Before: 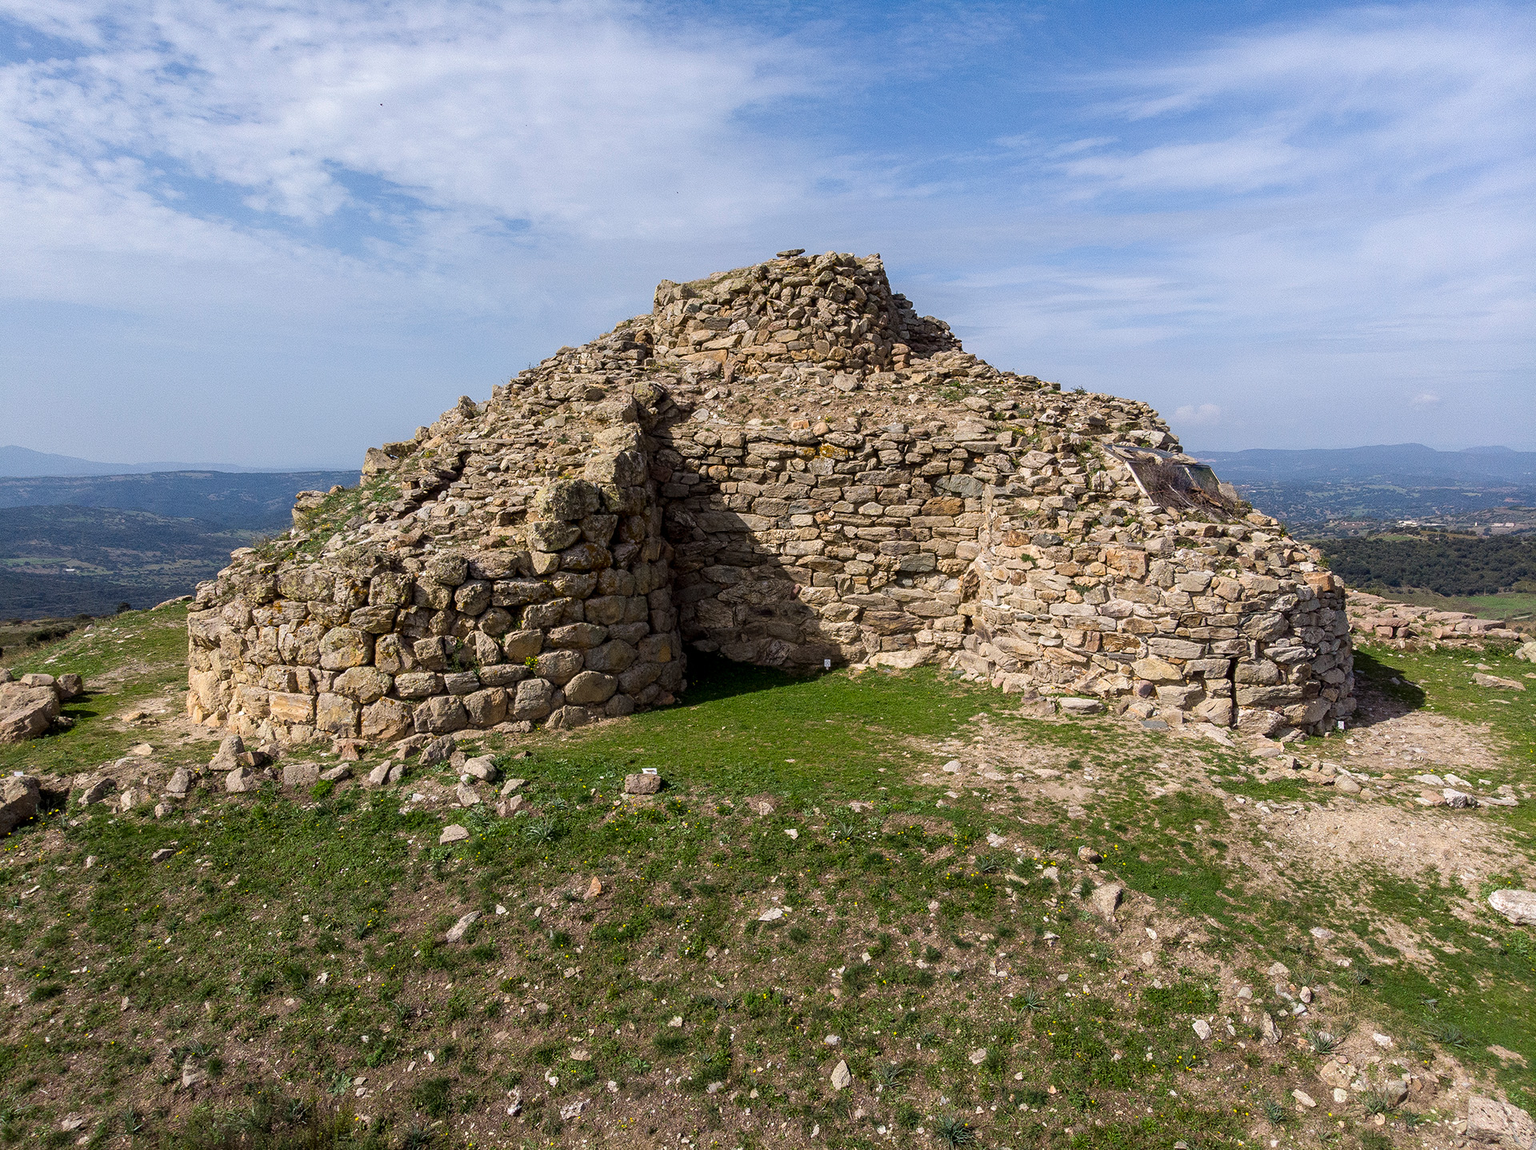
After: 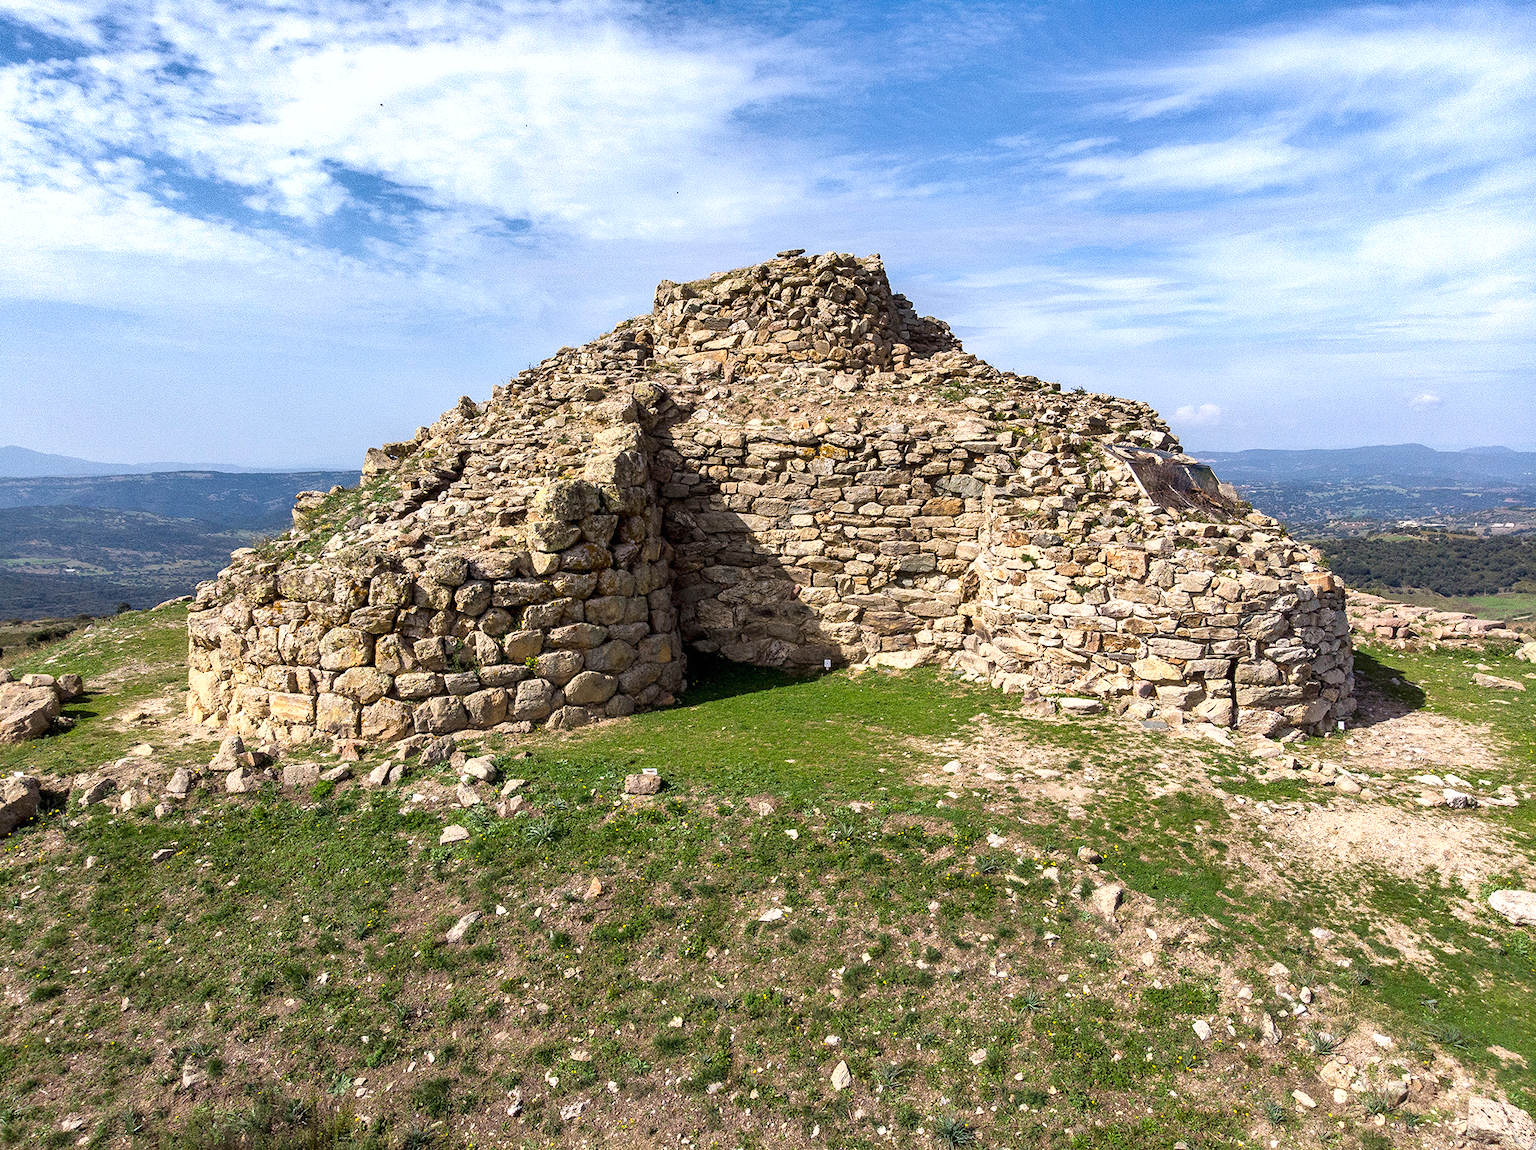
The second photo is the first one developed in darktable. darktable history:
exposure: black level correction 0, exposure 0.7 EV, compensate exposure bias true, compensate highlight preservation false
shadows and highlights: shadows 40, highlights -54, highlights color adjustment 46%, low approximation 0.01, soften with gaussian
color balance: output saturation 98.5%
